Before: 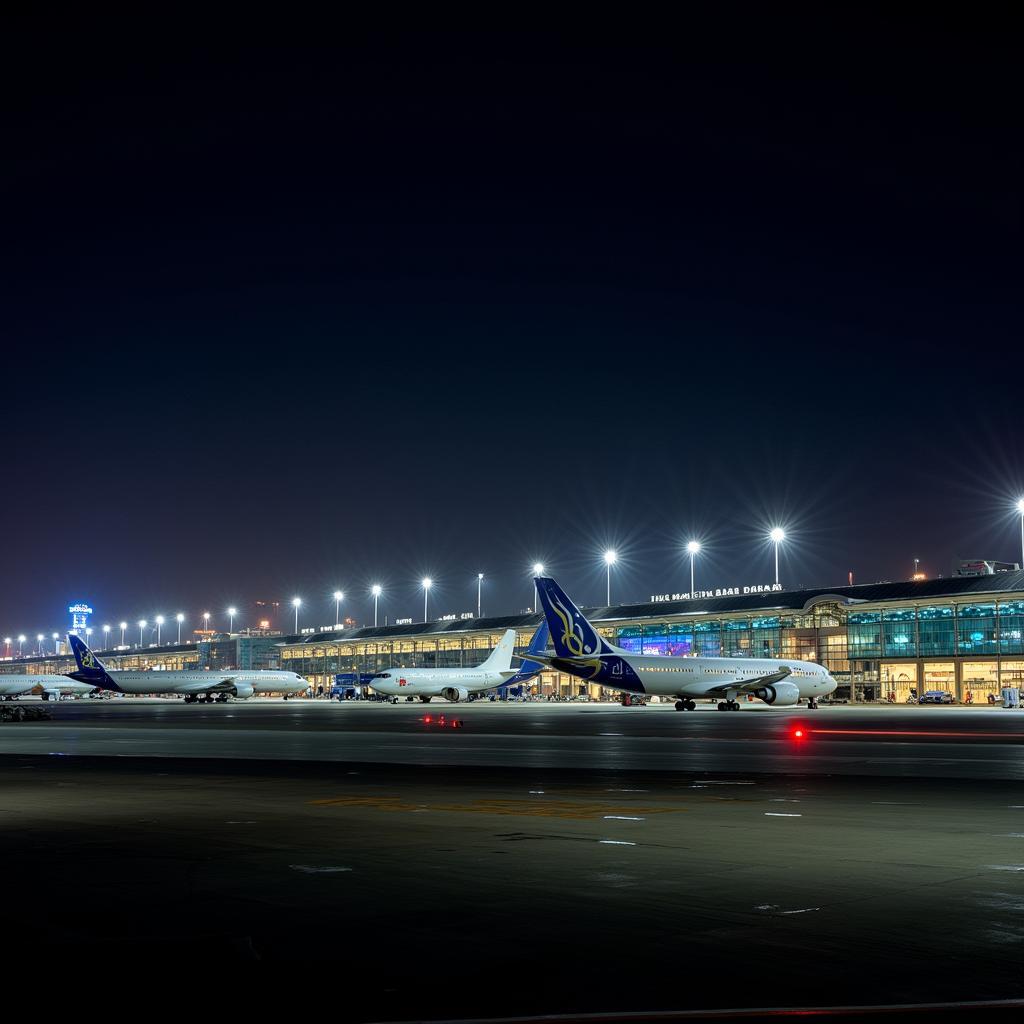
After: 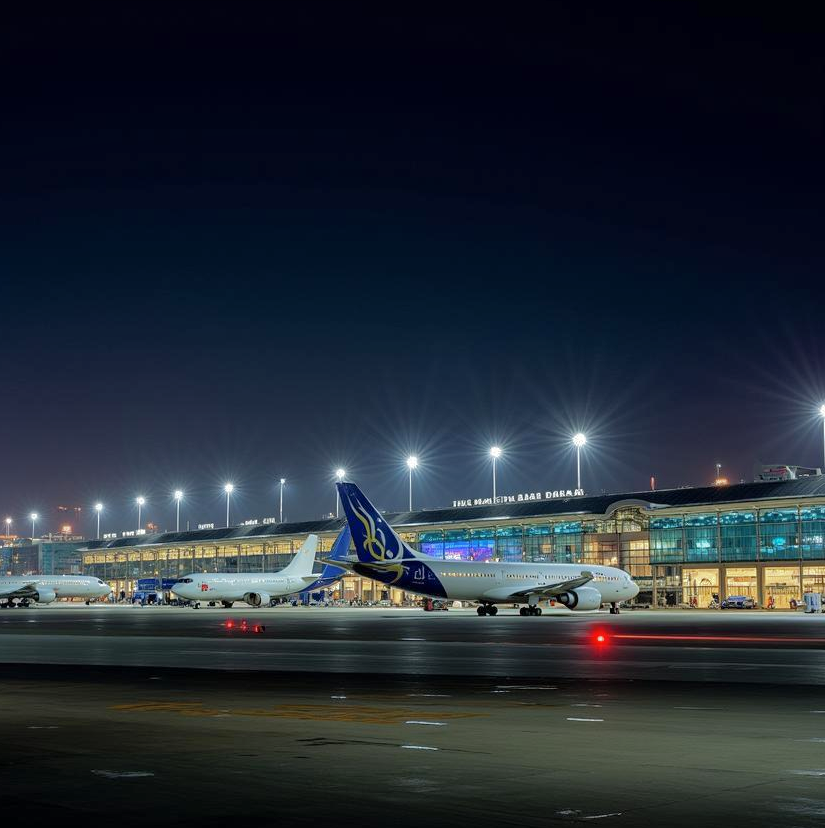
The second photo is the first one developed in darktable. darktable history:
tone equalizer: on, module defaults
shadows and highlights: shadows 39.6, highlights -59.89, shadows color adjustment 99.16%, highlights color adjustment 0.149%
crop: left 19.343%, top 9.335%, right 0%, bottom 9.715%
